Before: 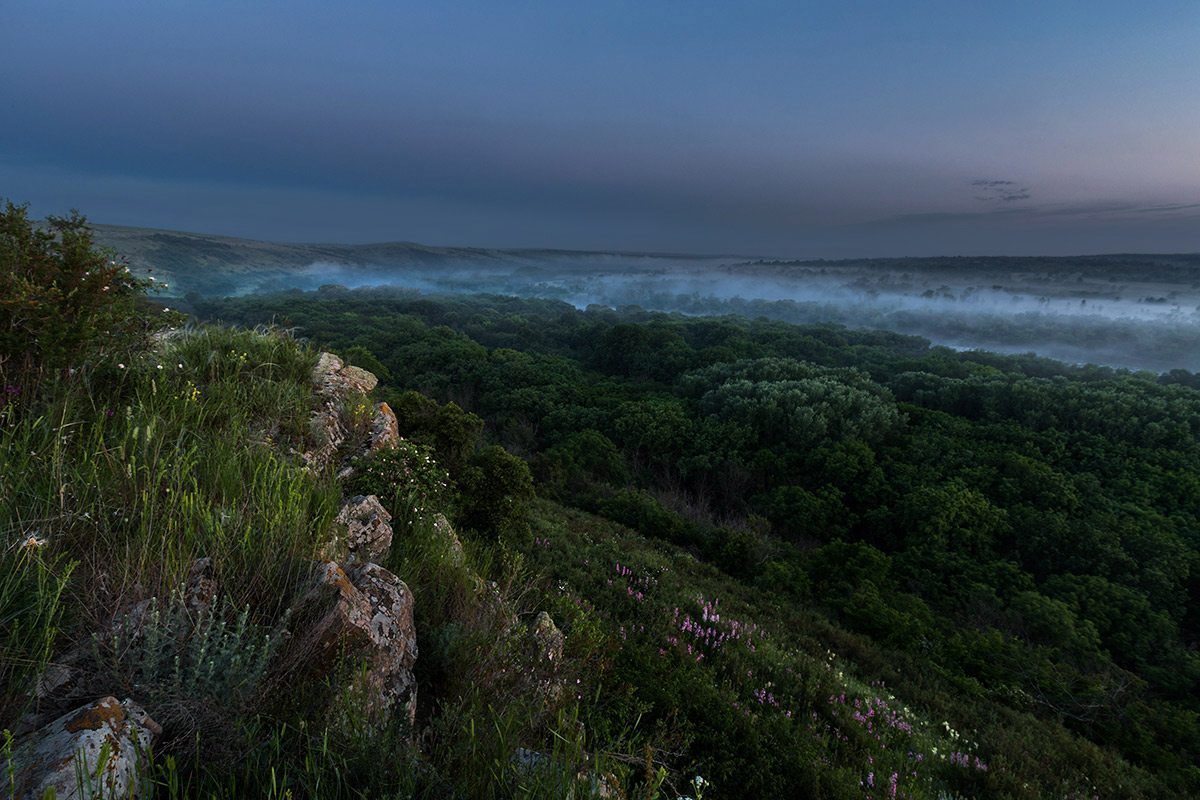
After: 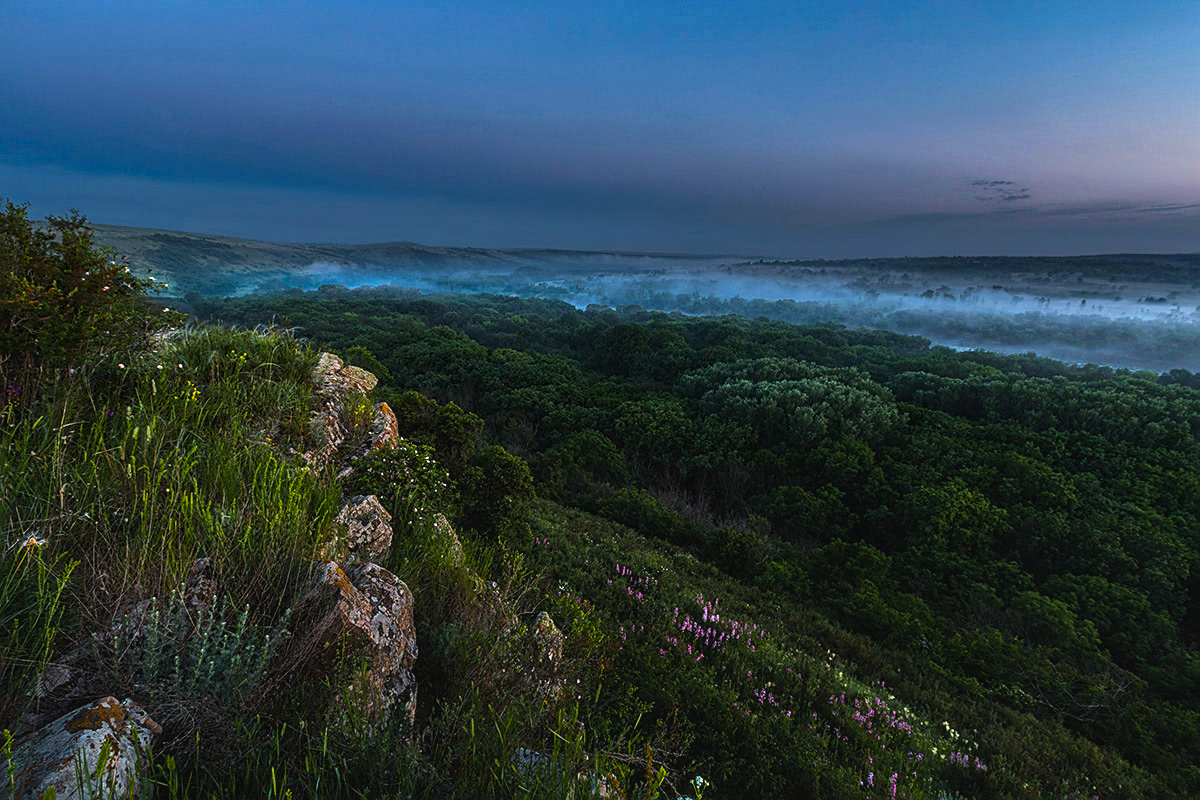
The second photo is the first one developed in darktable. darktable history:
sharpen: on, module defaults
local contrast: on, module defaults
color balance rgb: global offset › luminance 0.752%, perceptual saturation grading › global saturation 33.737%, global vibrance 30.105%, contrast 9.721%
